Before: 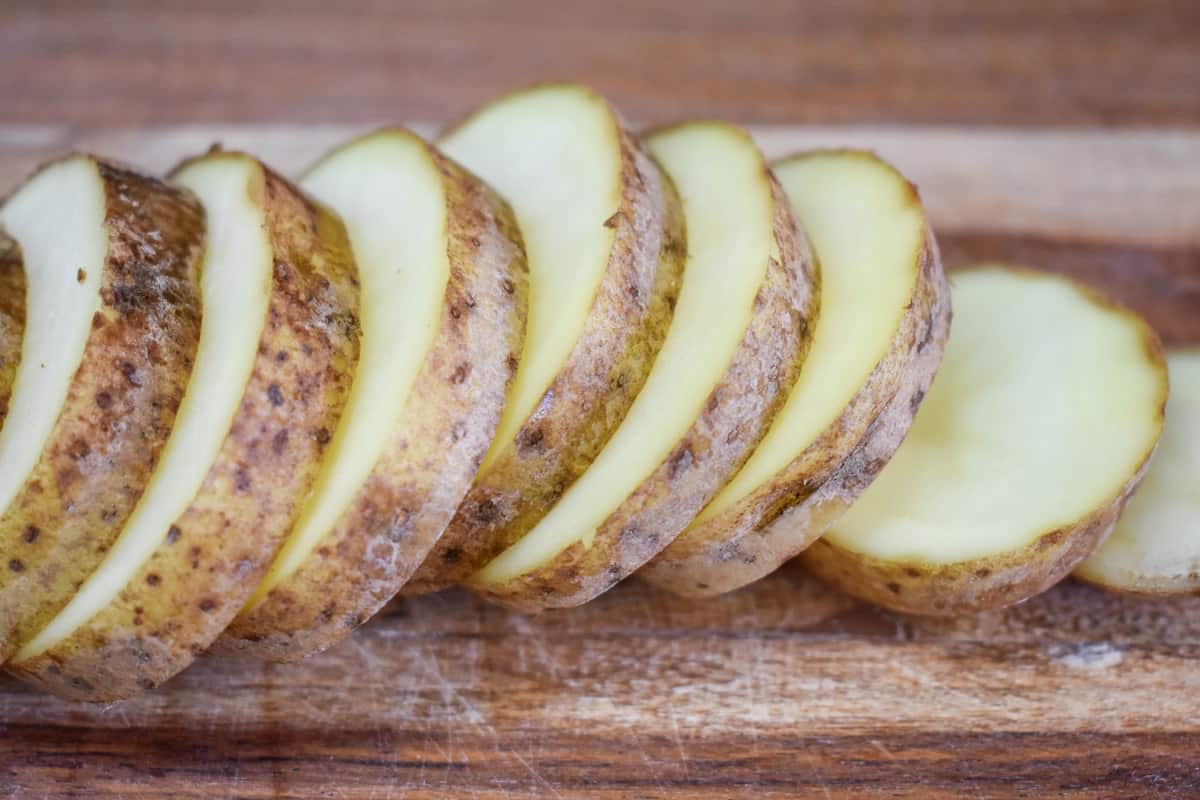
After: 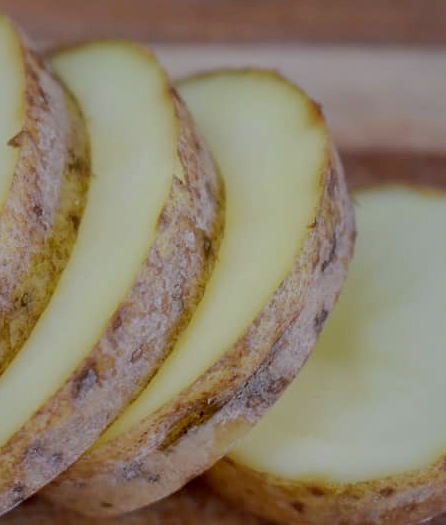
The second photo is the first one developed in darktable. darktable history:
exposure: black level correction 0.009, exposure -0.658 EV, compensate highlight preservation false
crop and rotate: left 49.689%, top 10.153%, right 13.083%, bottom 24.167%
shadows and highlights: shadows 39.8, highlights -59.79
